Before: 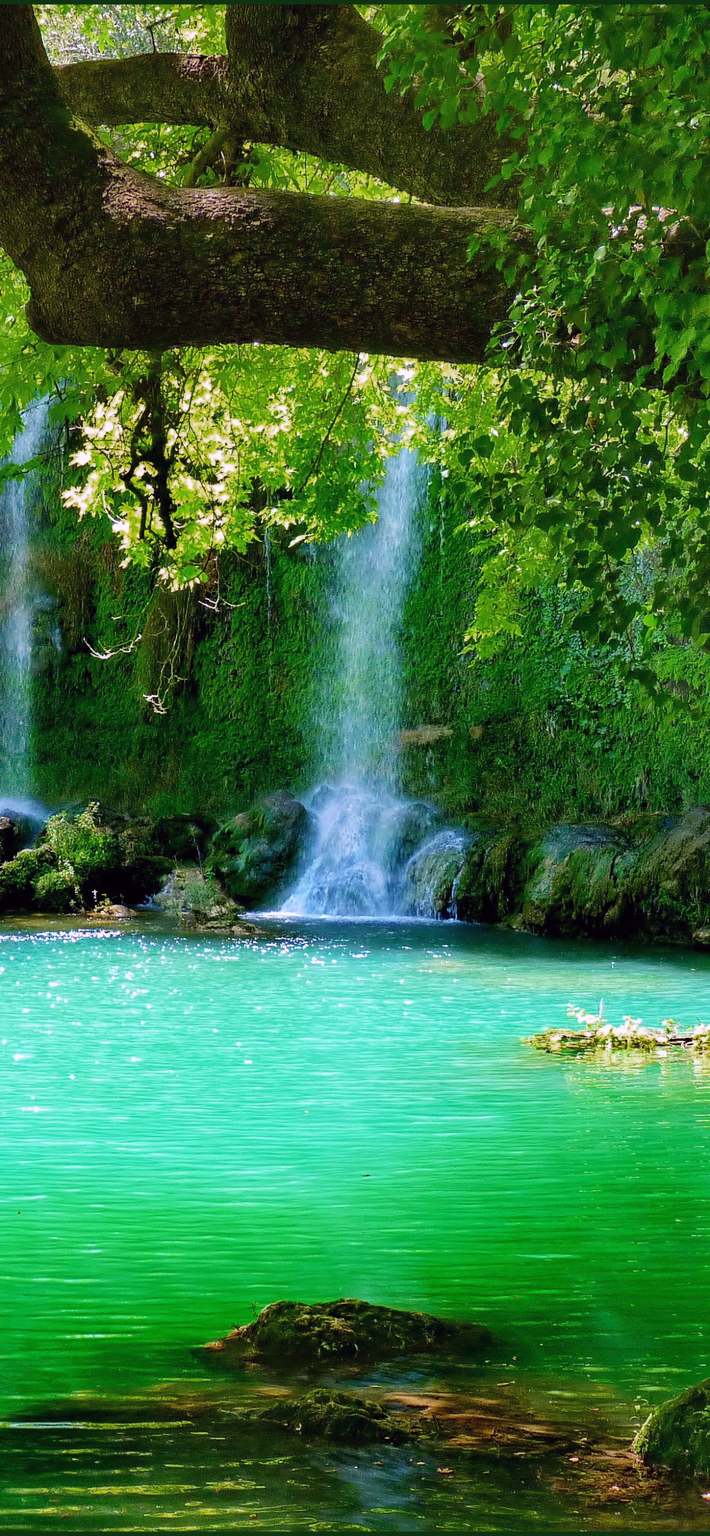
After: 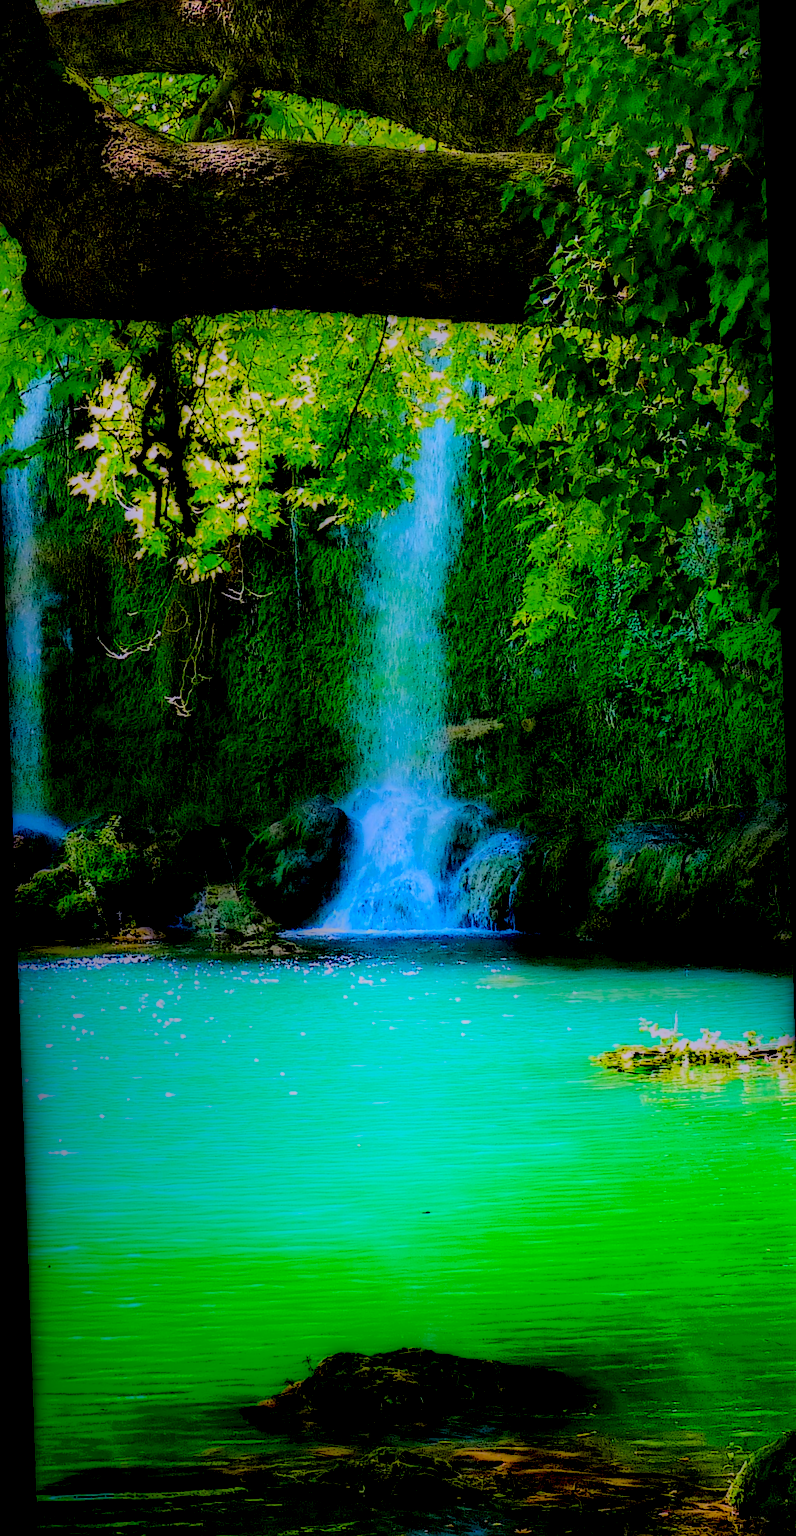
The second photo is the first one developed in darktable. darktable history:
white balance: red 0.983, blue 1.036
local contrast: highlights 0%, shadows 198%, detail 164%, midtone range 0.001
rotate and perspective: rotation -2°, crop left 0.022, crop right 0.978, crop top 0.049, crop bottom 0.951
sharpen: on, module defaults
contrast brightness saturation: contrast 0.2, brightness 0.16, saturation 0.22
color balance rgb: perceptual saturation grading › global saturation 25%, global vibrance 20%
tone curve: curves: ch0 [(0, 0) (0.003, 0.003) (0.011, 0.012) (0.025, 0.028) (0.044, 0.049) (0.069, 0.091) (0.1, 0.144) (0.136, 0.21) (0.177, 0.277) (0.224, 0.352) (0.277, 0.433) (0.335, 0.523) (0.399, 0.613) (0.468, 0.702) (0.543, 0.79) (0.623, 0.867) (0.709, 0.916) (0.801, 0.946) (0.898, 0.972) (1, 1)], color space Lab, independent channels, preserve colors none
